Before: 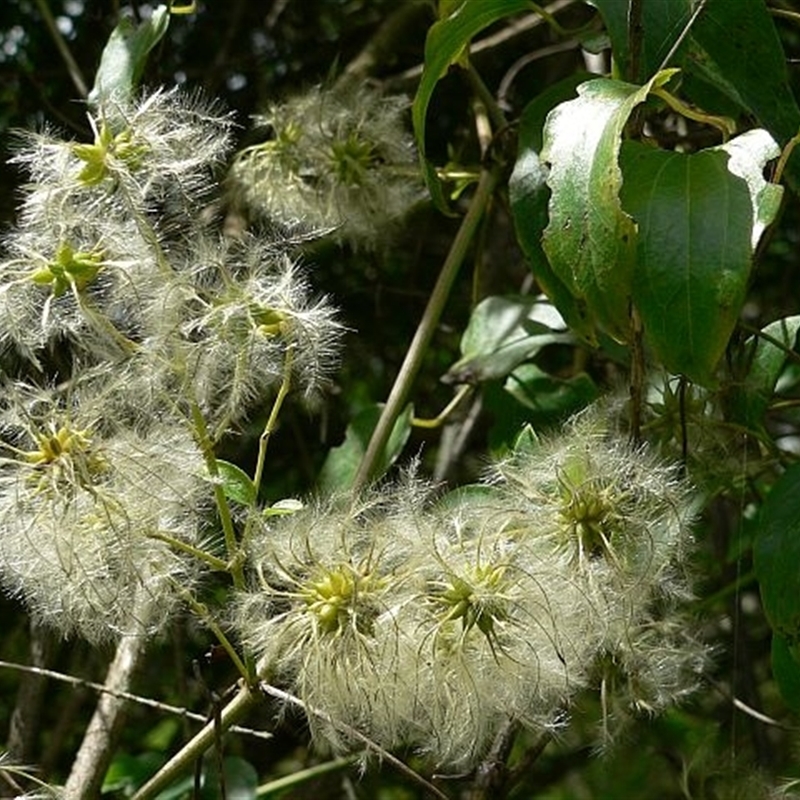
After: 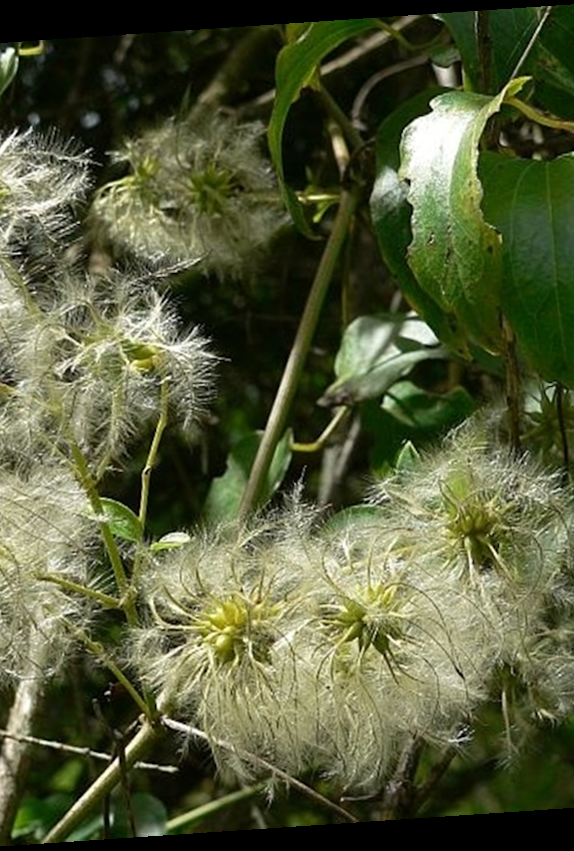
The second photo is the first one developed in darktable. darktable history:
rotate and perspective: rotation -4.2°, shear 0.006, automatic cropping off
crop and rotate: left 17.732%, right 15.423%
